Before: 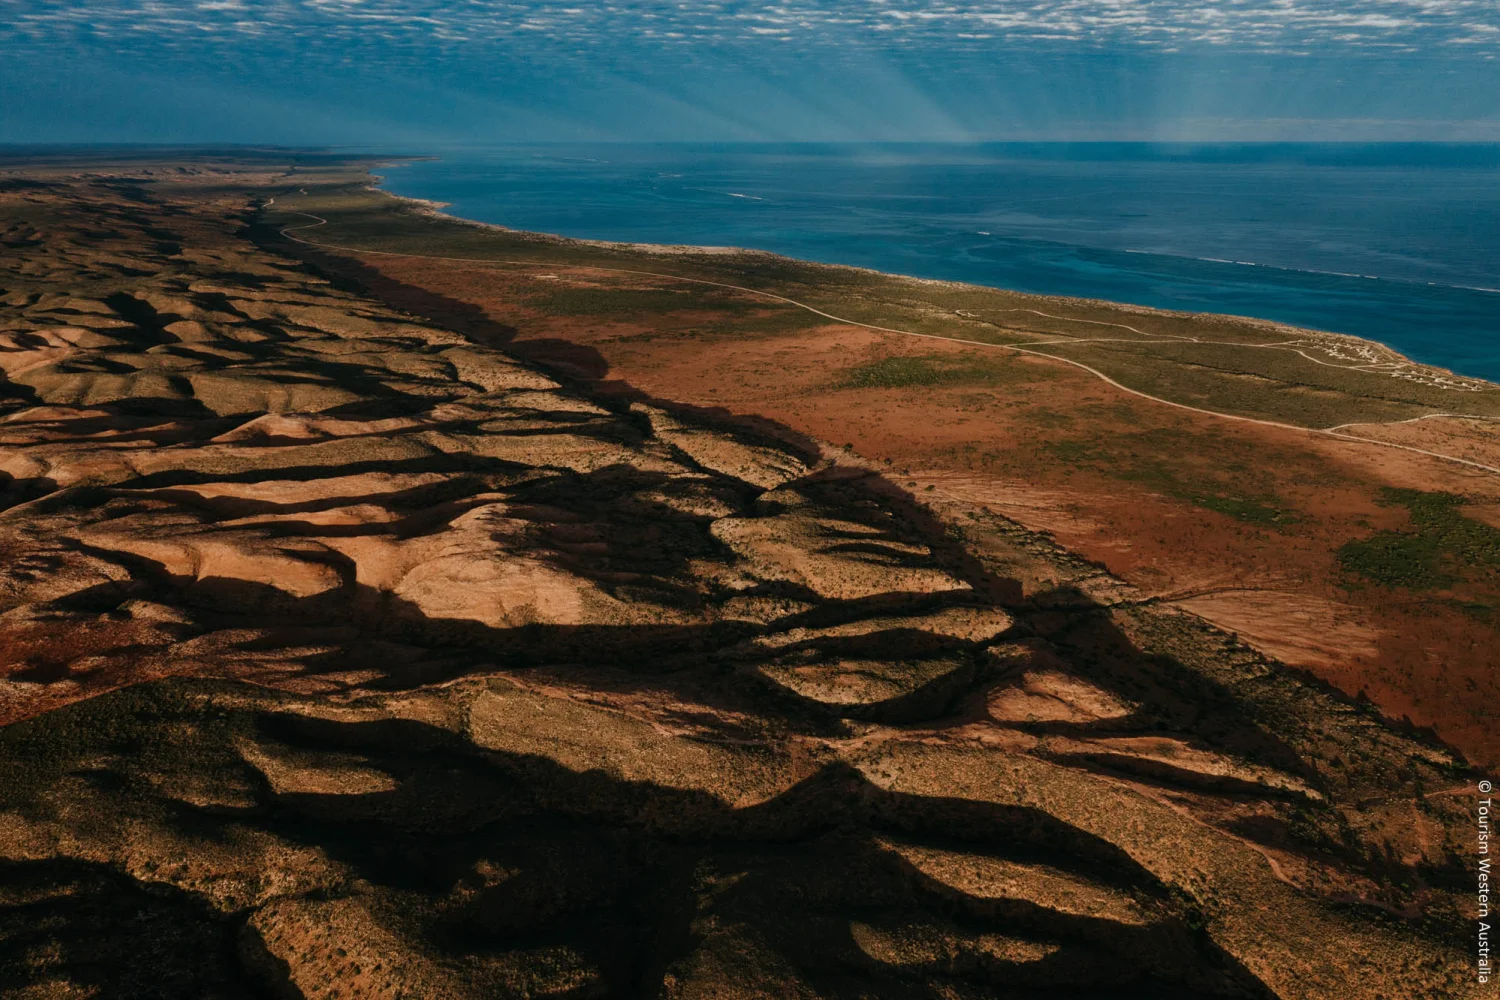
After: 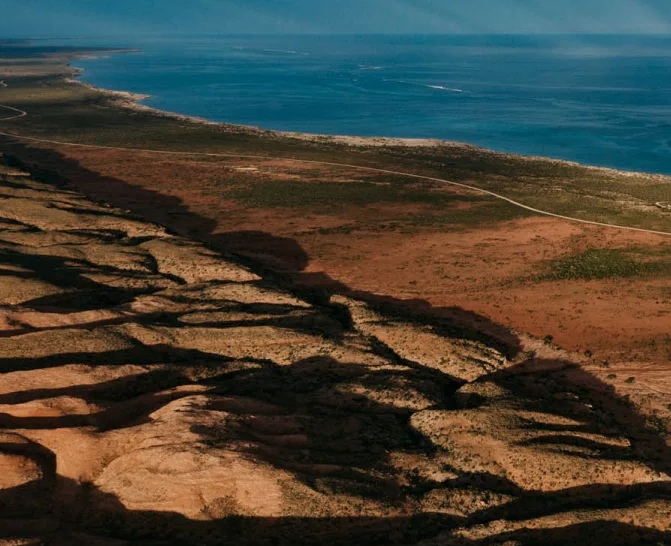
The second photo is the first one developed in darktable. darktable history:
crop: left 20.003%, top 10.863%, right 35.232%, bottom 34.503%
local contrast: mode bilateral grid, contrast 21, coarseness 49, detail 119%, midtone range 0.2
